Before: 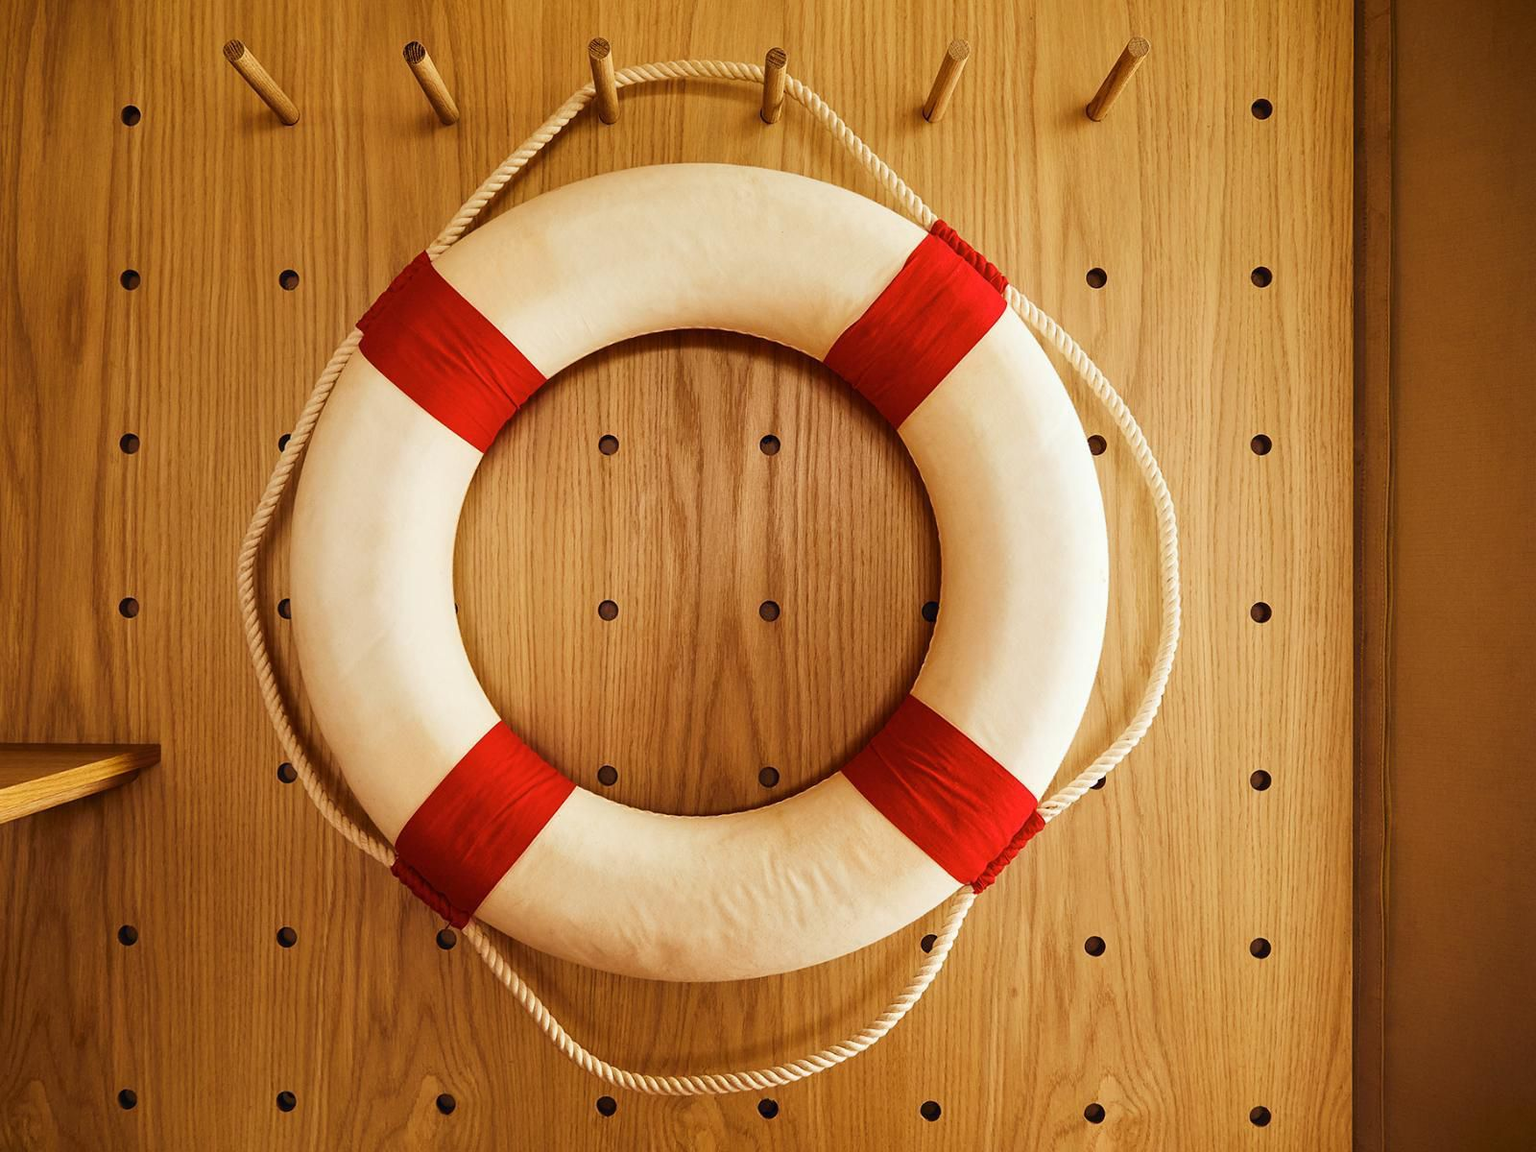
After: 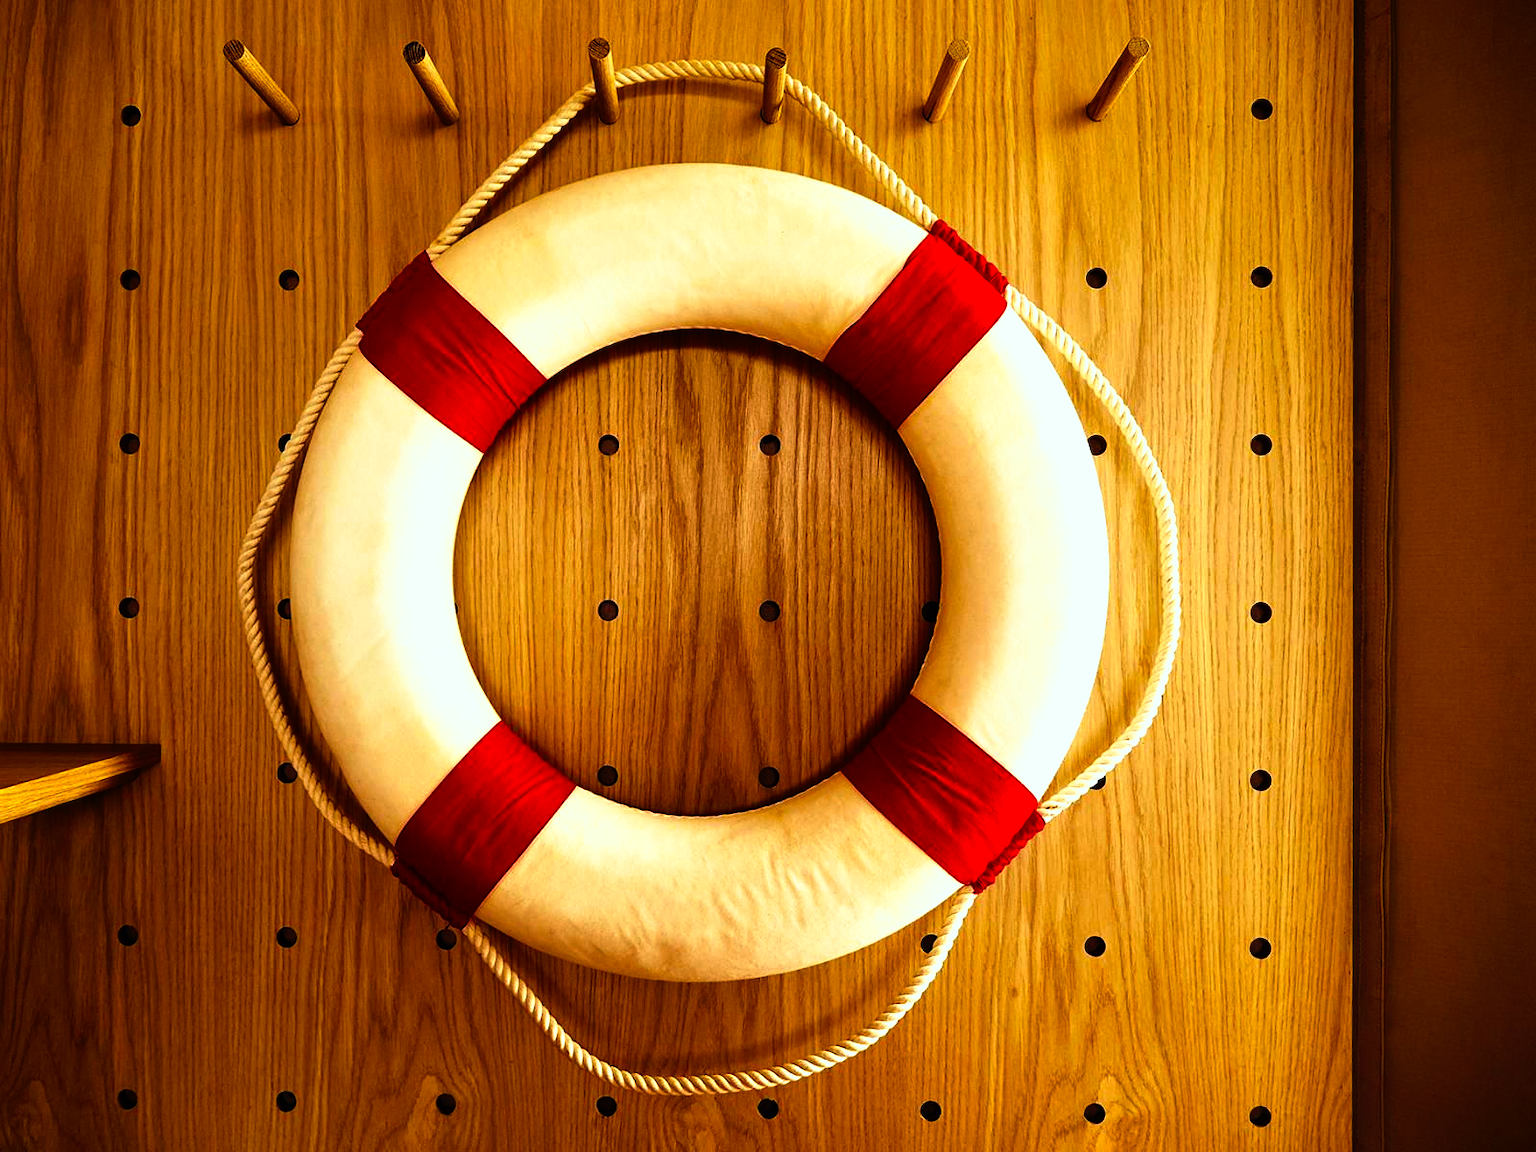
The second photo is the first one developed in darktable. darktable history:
color correction: highlights a* -6.45, highlights b* 0.857
tone curve: curves: ch0 [(0, 0) (0.003, 0.001) (0.011, 0.002) (0.025, 0.002) (0.044, 0.006) (0.069, 0.01) (0.1, 0.017) (0.136, 0.023) (0.177, 0.038) (0.224, 0.066) (0.277, 0.118) (0.335, 0.185) (0.399, 0.264) (0.468, 0.365) (0.543, 0.475) (0.623, 0.606) (0.709, 0.759) (0.801, 0.923) (0.898, 0.999) (1, 1)], preserve colors none
